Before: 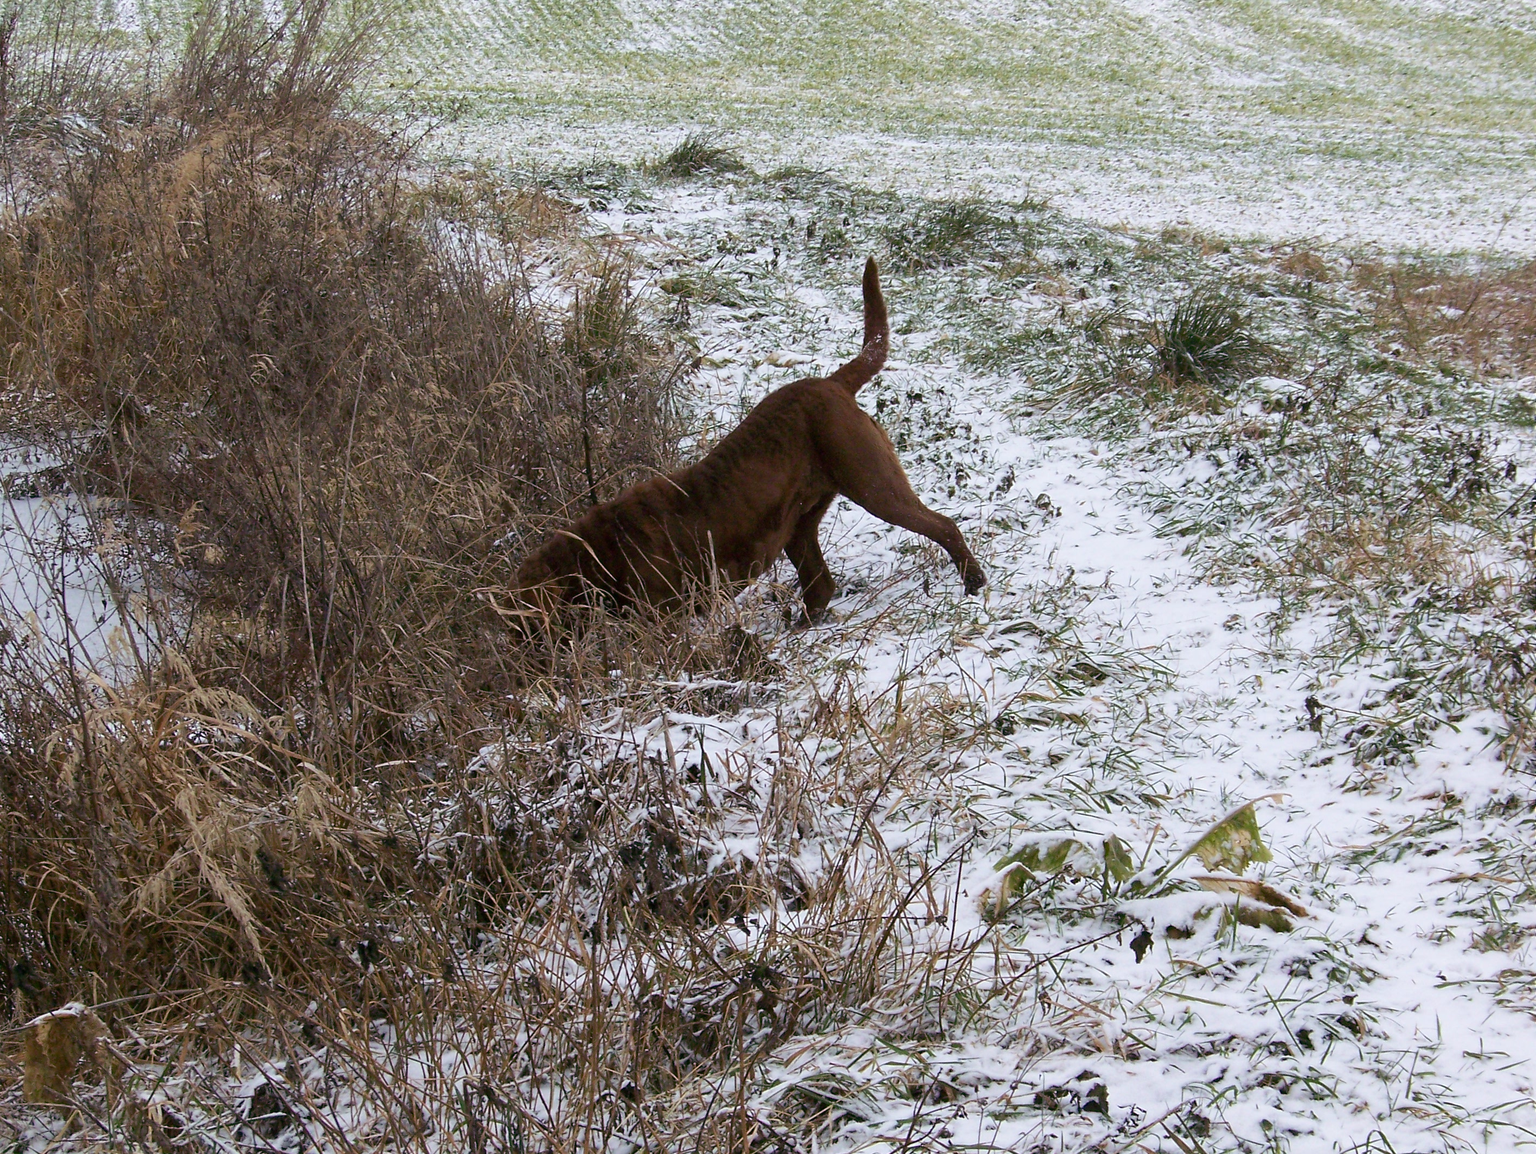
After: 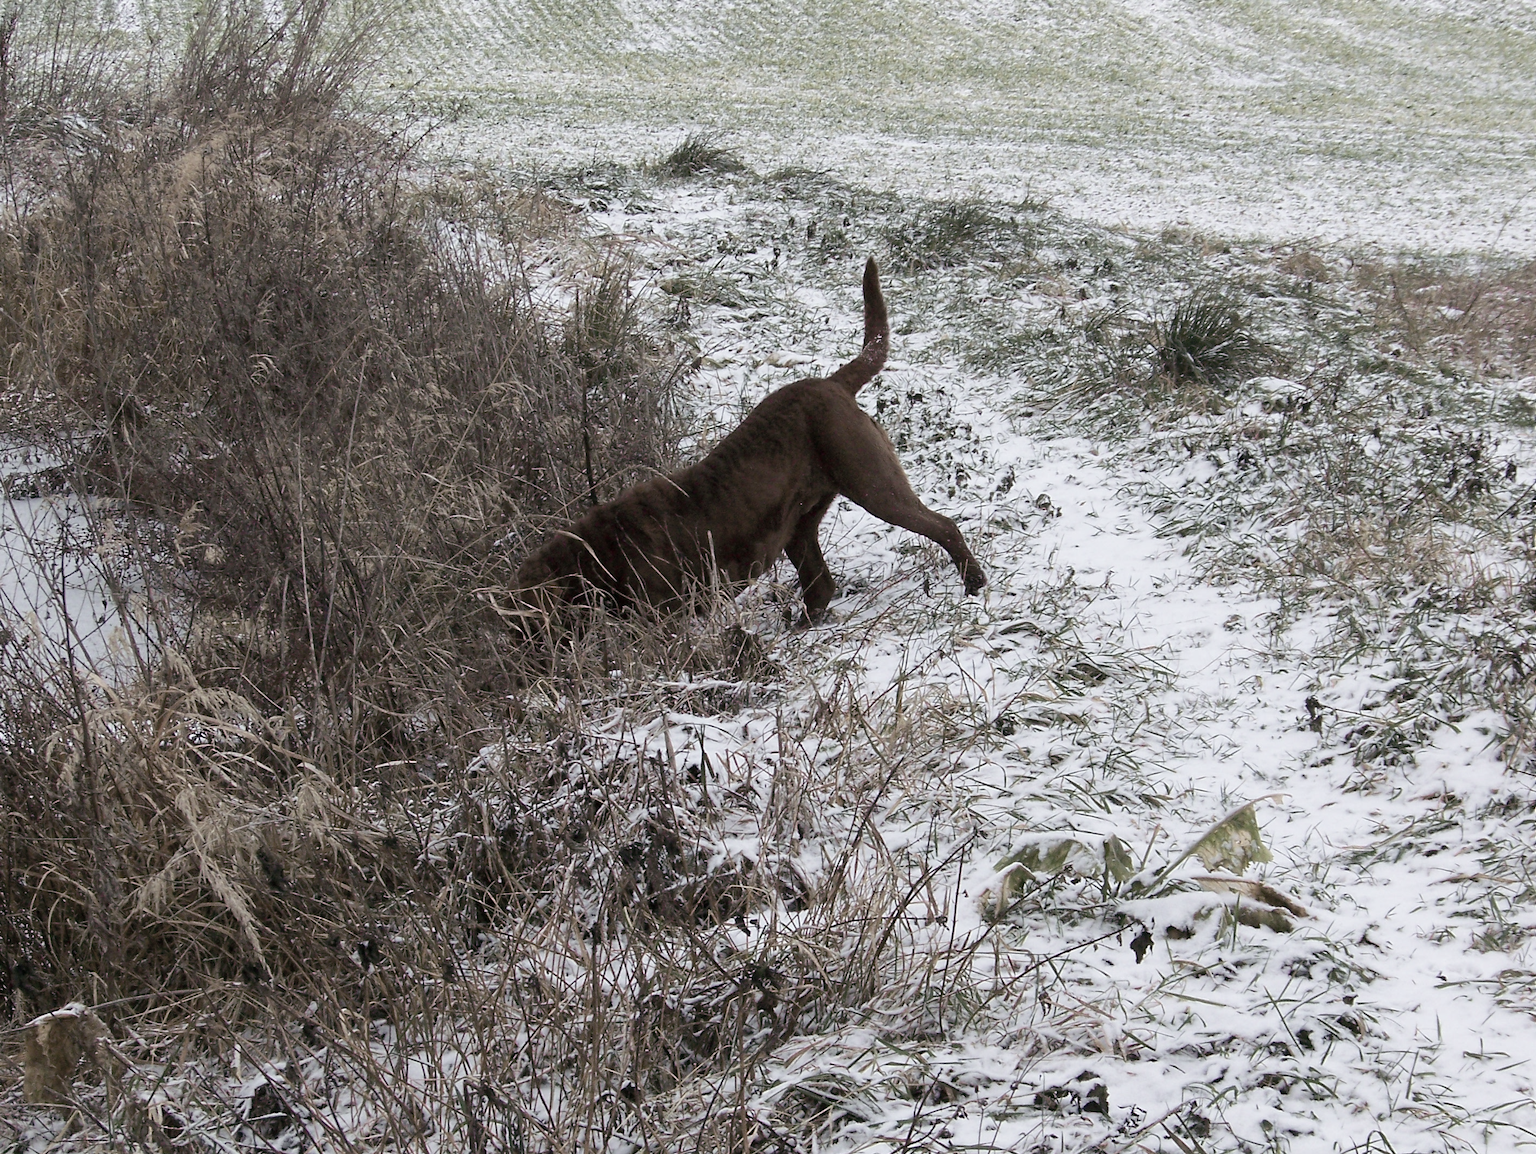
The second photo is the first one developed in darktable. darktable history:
color zones: curves: ch0 [(0, 0.6) (0.129, 0.585) (0.193, 0.596) (0.429, 0.5) (0.571, 0.5) (0.714, 0.5) (0.857, 0.5) (1, 0.6)]; ch1 [(0, 0.453) (0.112, 0.245) (0.213, 0.252) (0.429, 0.233) (0.571, 0.231) (0.683, 0.242) (0.857, 0.296) (1, 0.453)]
